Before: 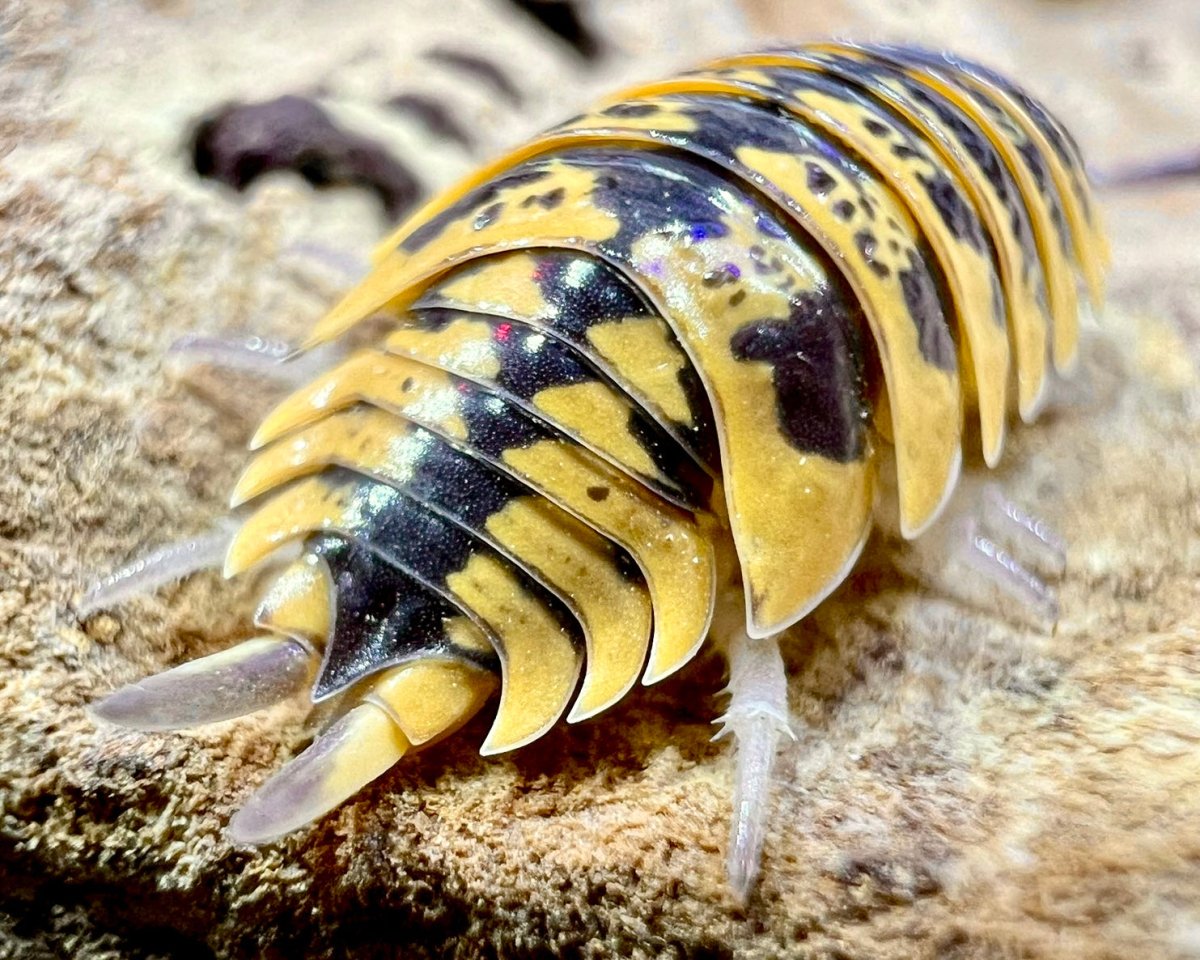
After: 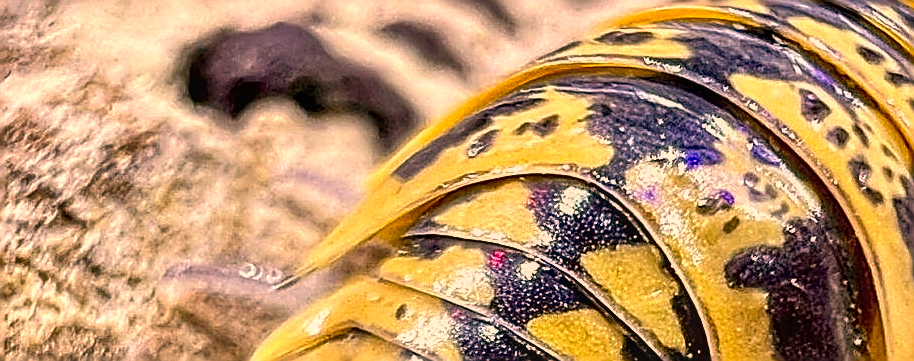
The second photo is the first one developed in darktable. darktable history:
exposure: compensate highlight preservation false
sharpen: amount 1.993
local contrast: on, module defaults
color correction: highlights a* 21.13, highlights b* 19.57
crop: left 0.536%, top 7.637%, right 23.242%, bottom 54.663%
shadows and highlights: shadows 22.81, highlights -48.59, soften with gaussian
